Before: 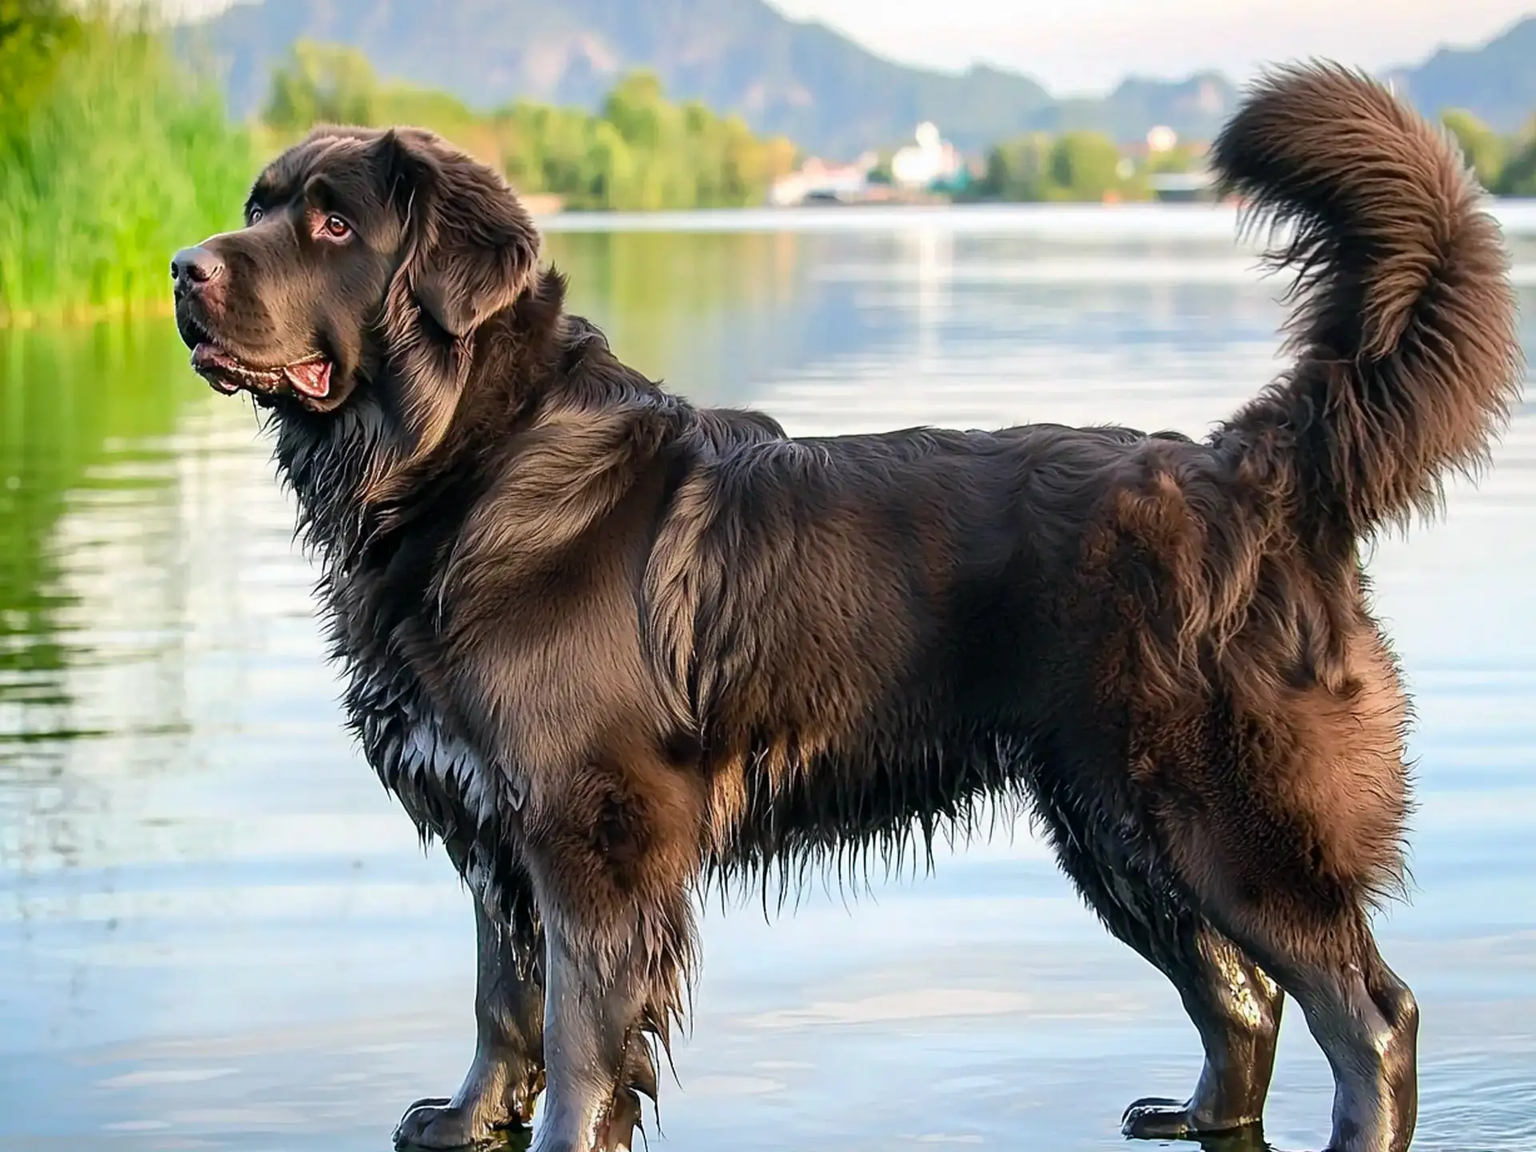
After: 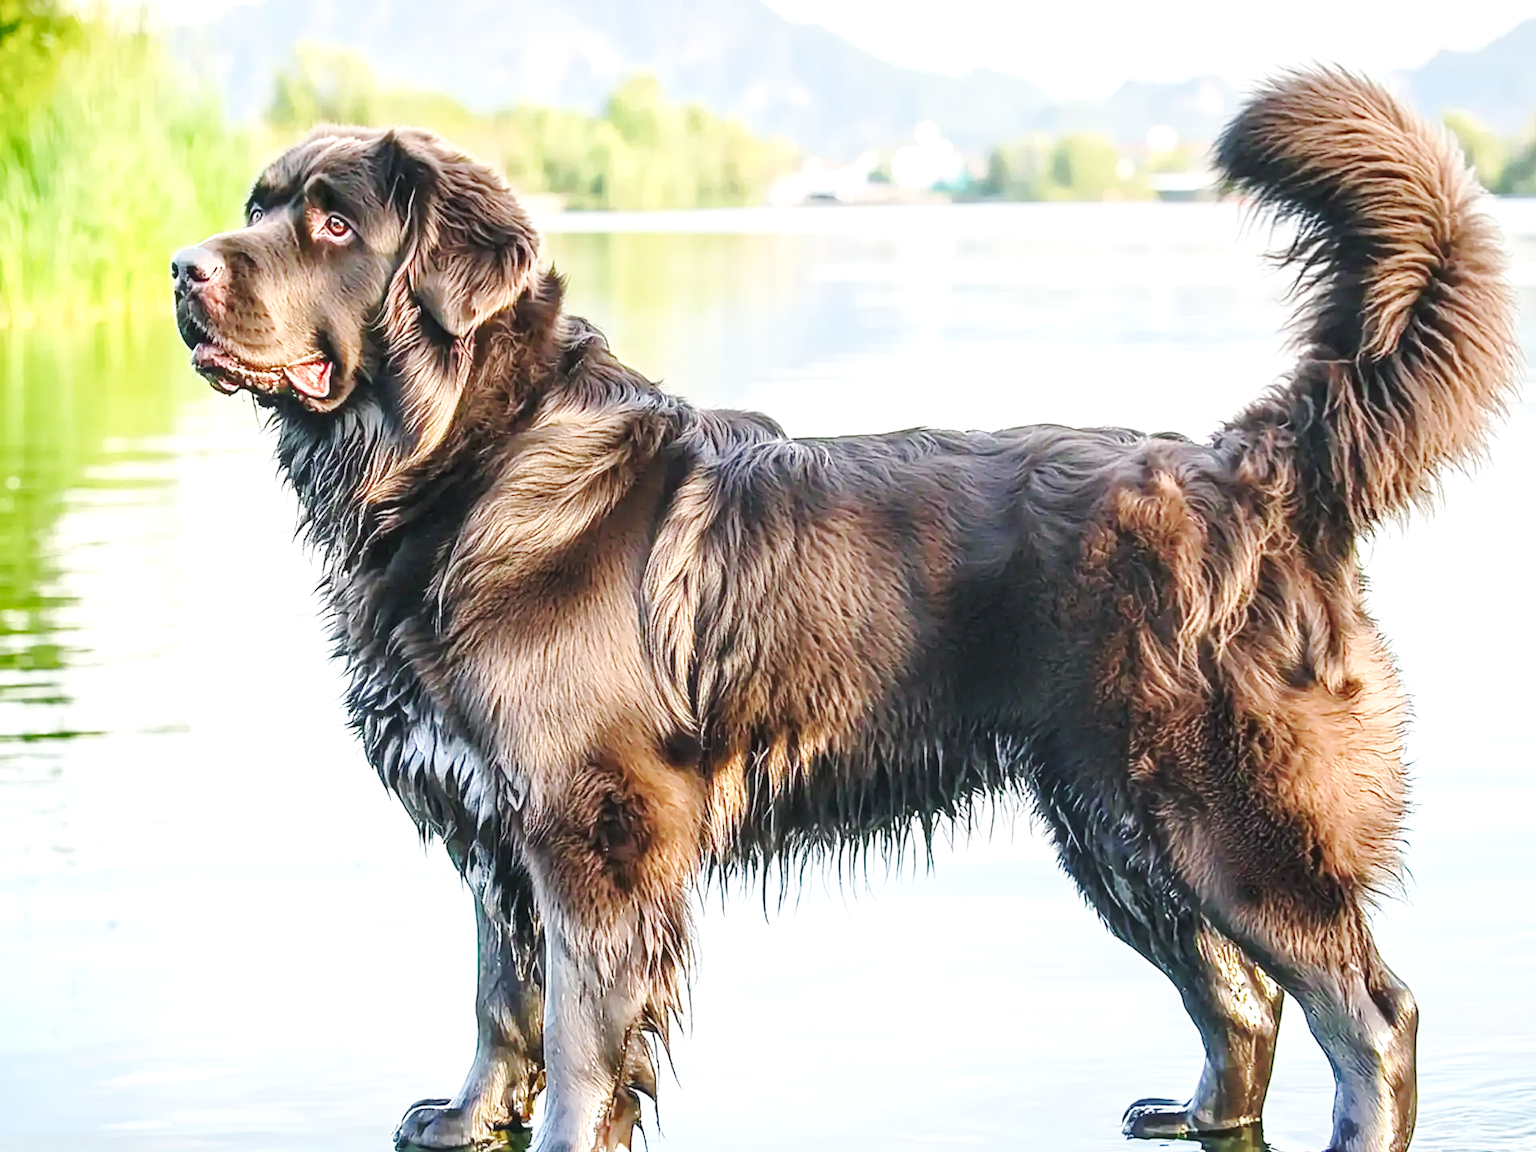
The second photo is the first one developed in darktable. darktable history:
exposure: exposure 0.735 EV, compensate highlight preservation false
local contrast: detail 130%
base curve: curves: ch0 [(0, 0.007) (0.028, 0.063) (0.121, 0.311) (0.46, 0.743) (0.859, 0.957) (1, 1)], preserve colors none
